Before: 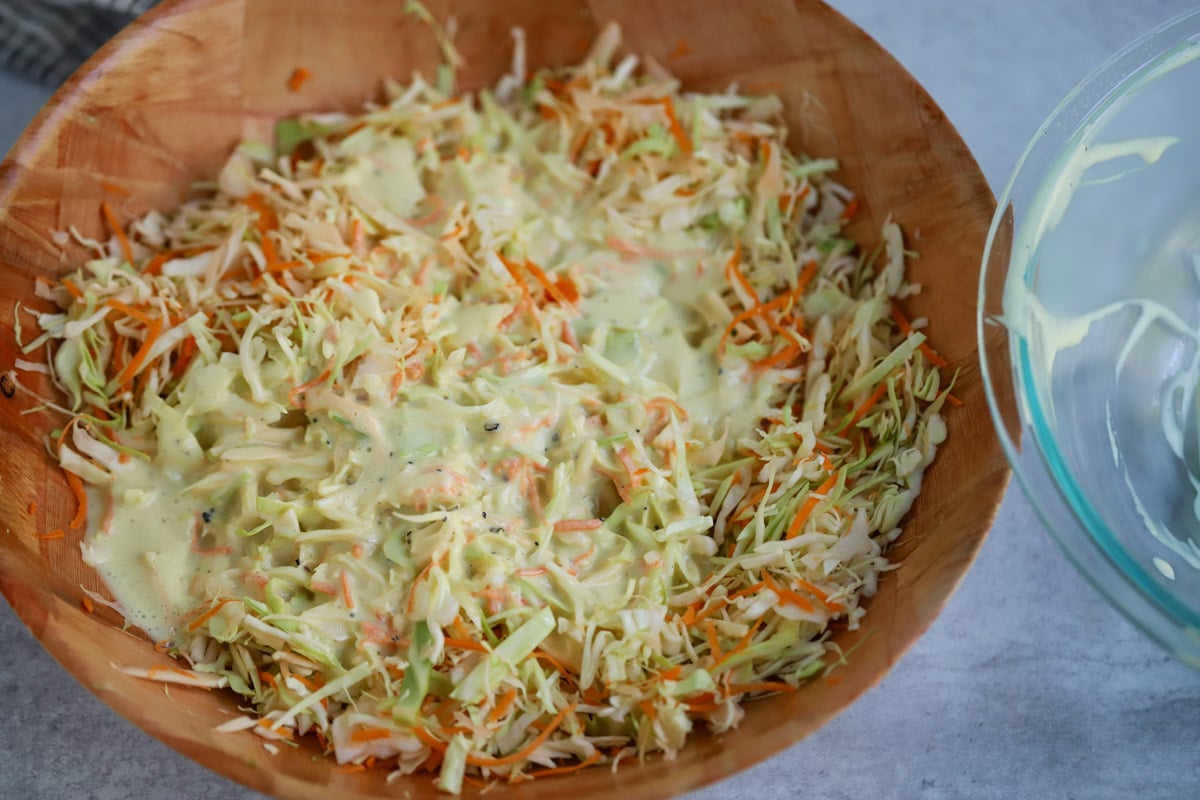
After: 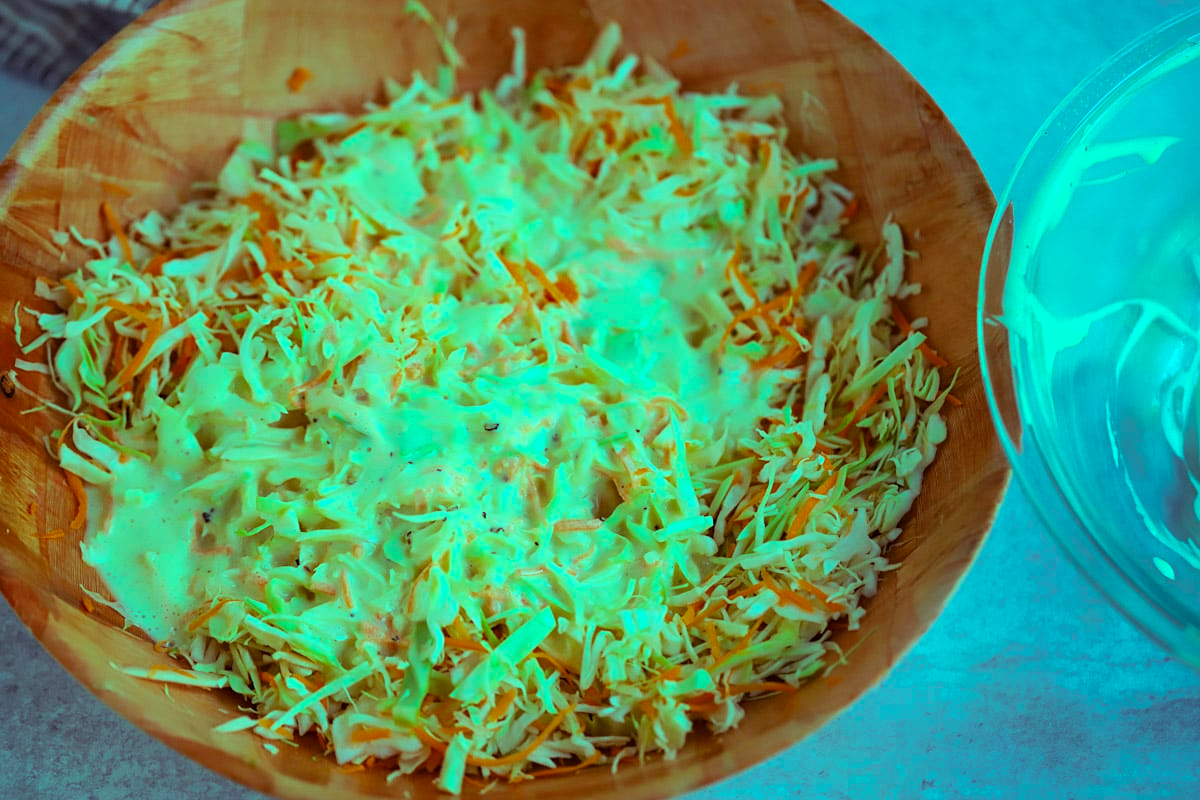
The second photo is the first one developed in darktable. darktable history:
sharpen: radius 1.272, amount 0.305, threshold 0
color balance rgb: shadows lift › luminance 0.49%, shadows lift › chroma 6.83%, shadows lift › hue 300.29°, power › hue 208.98°, highlights gain › luminance 20.24%, highlights gain › chroma 13.17%, highlights gain › hue 173.85°, perceptual saturation grading › global saturation 18.05%
